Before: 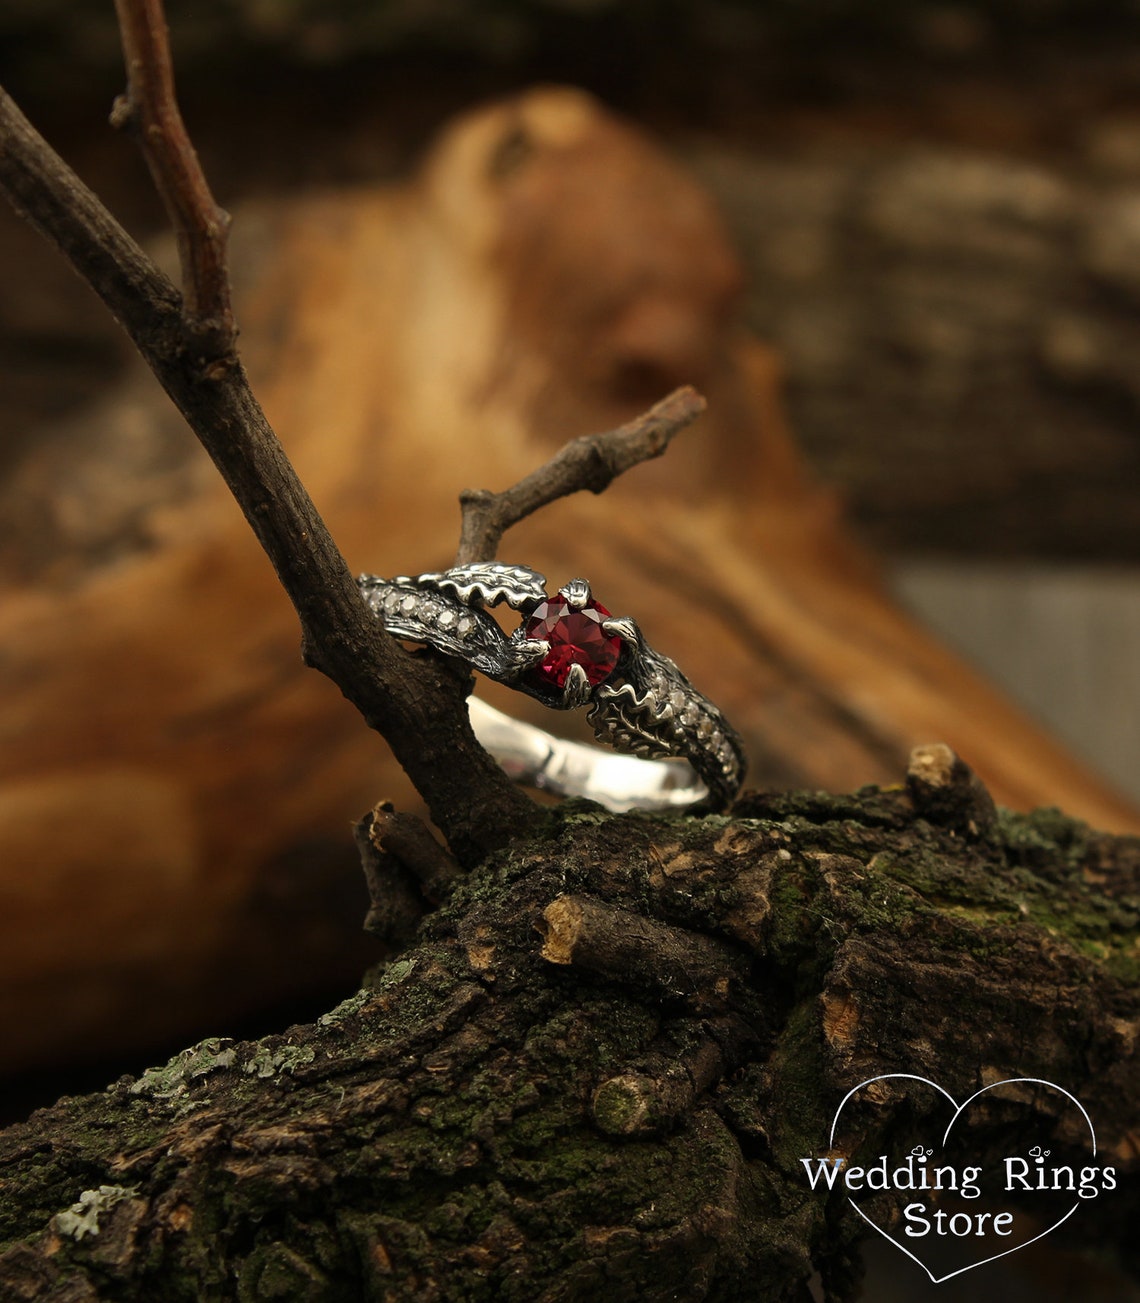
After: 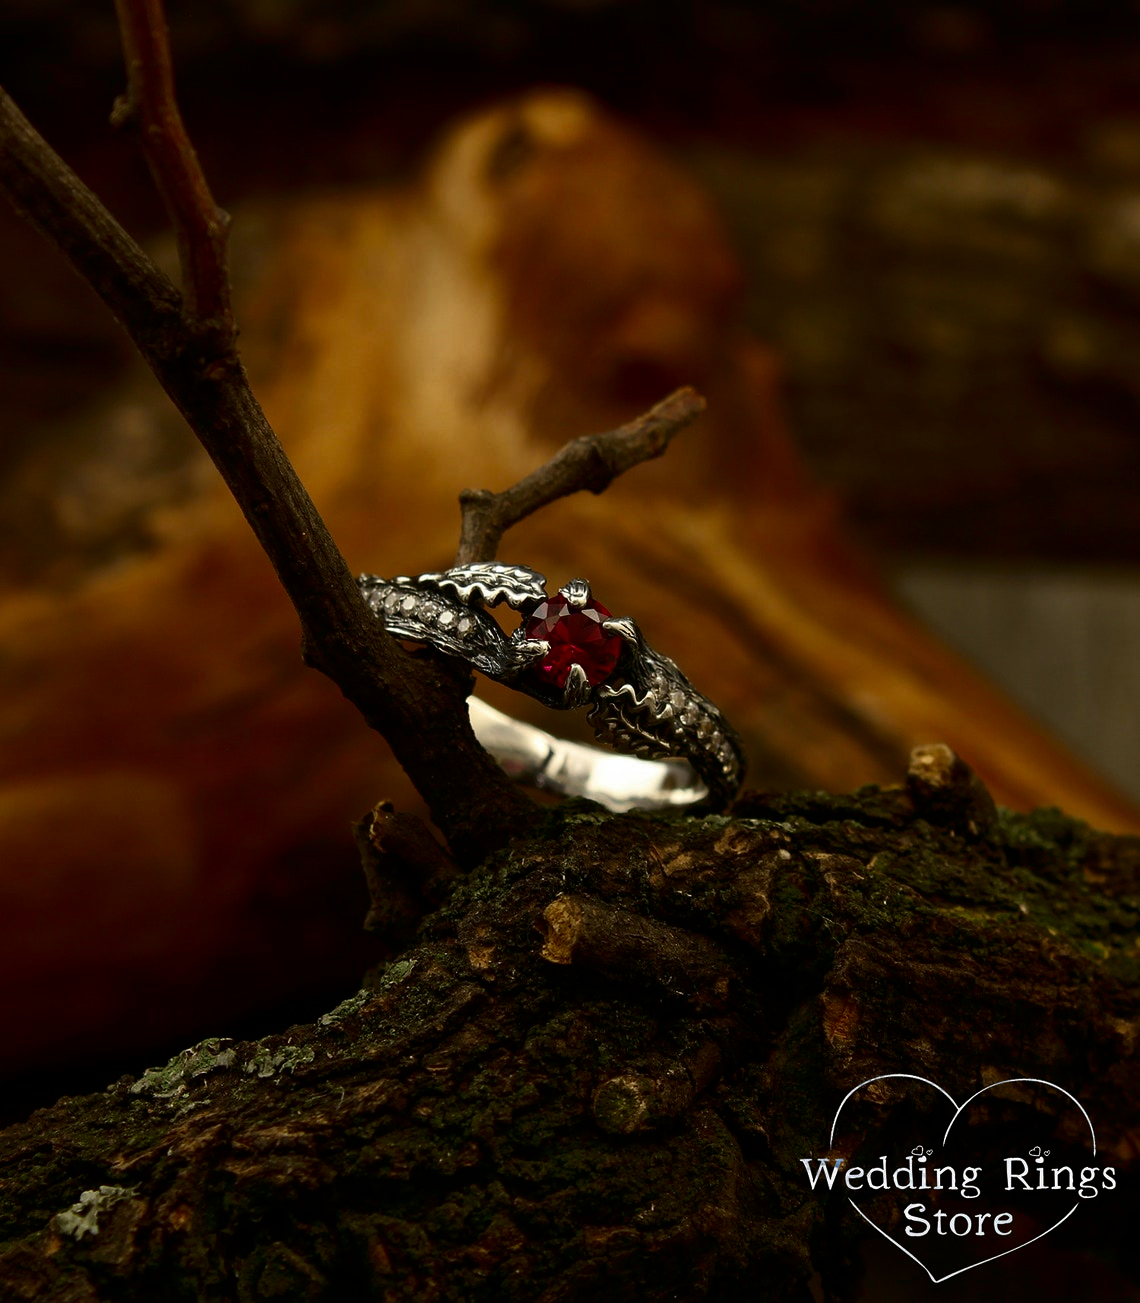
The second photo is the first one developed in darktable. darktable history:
contrast brightness saturation: contrast 0.101, brightness -0.267, saturation 0.135
